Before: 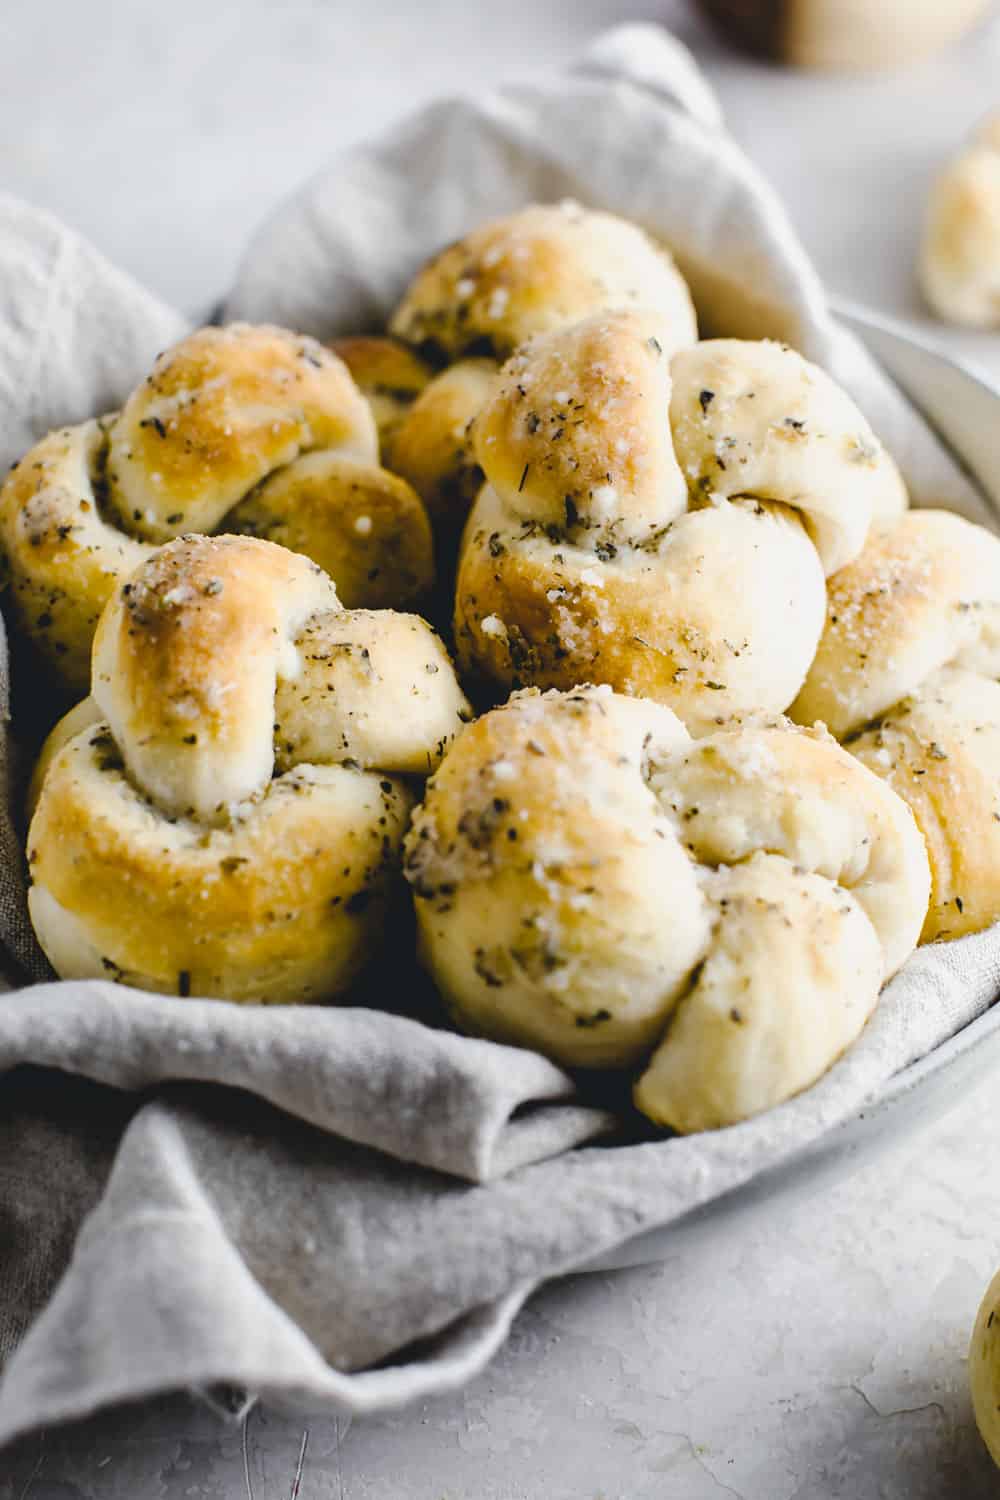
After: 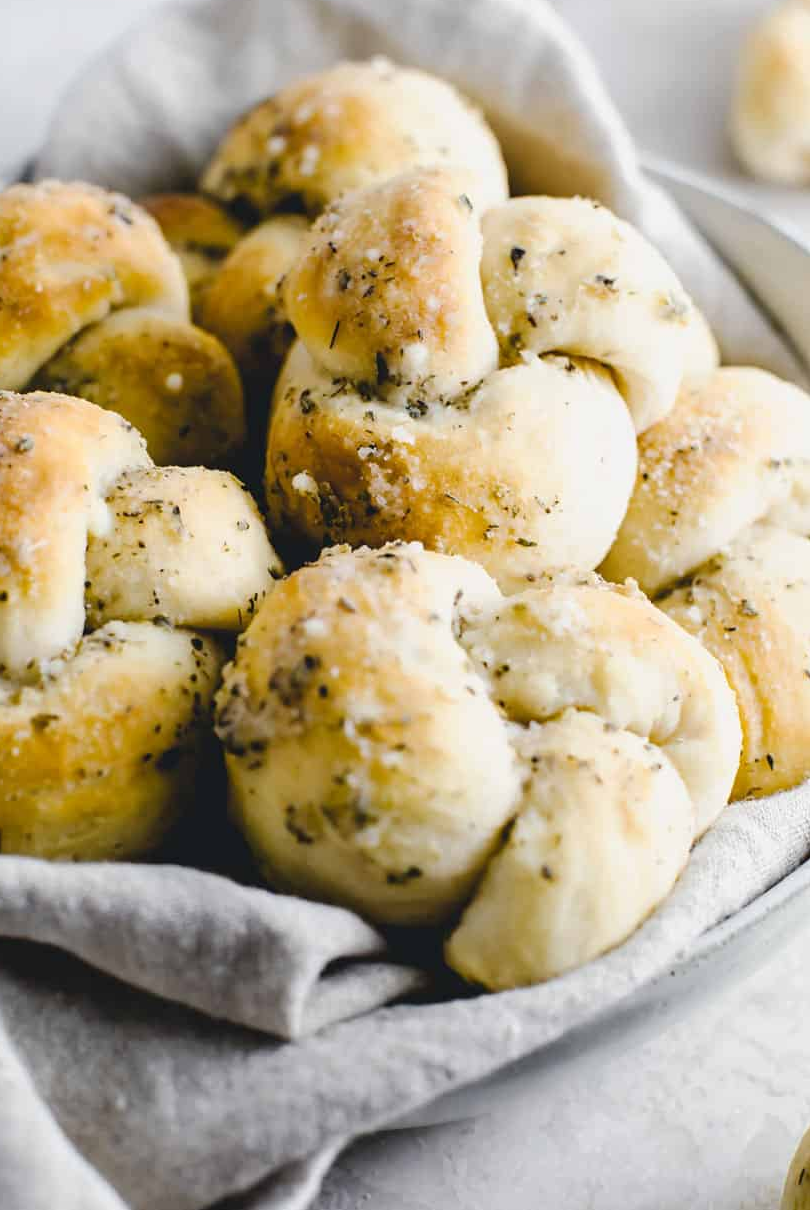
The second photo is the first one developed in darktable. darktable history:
crop: left 18.952%, top 9.593%, right 0%, bottom 9.734%
